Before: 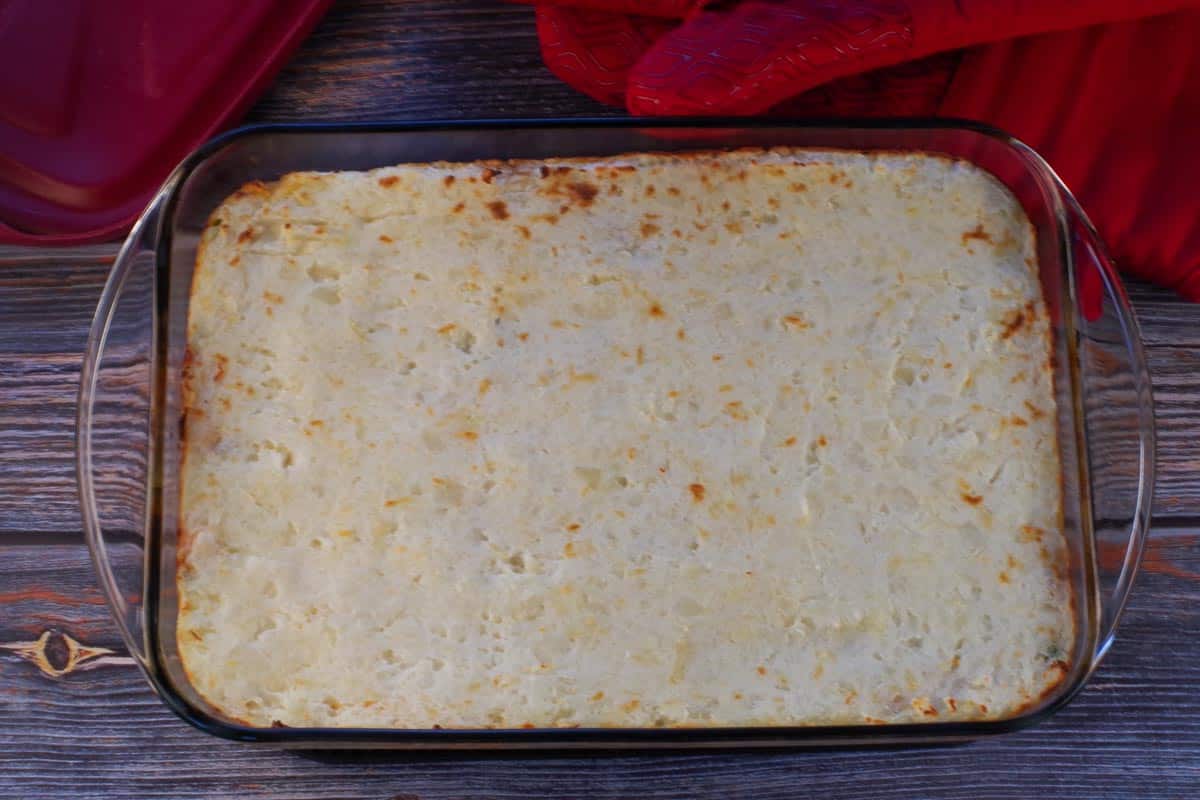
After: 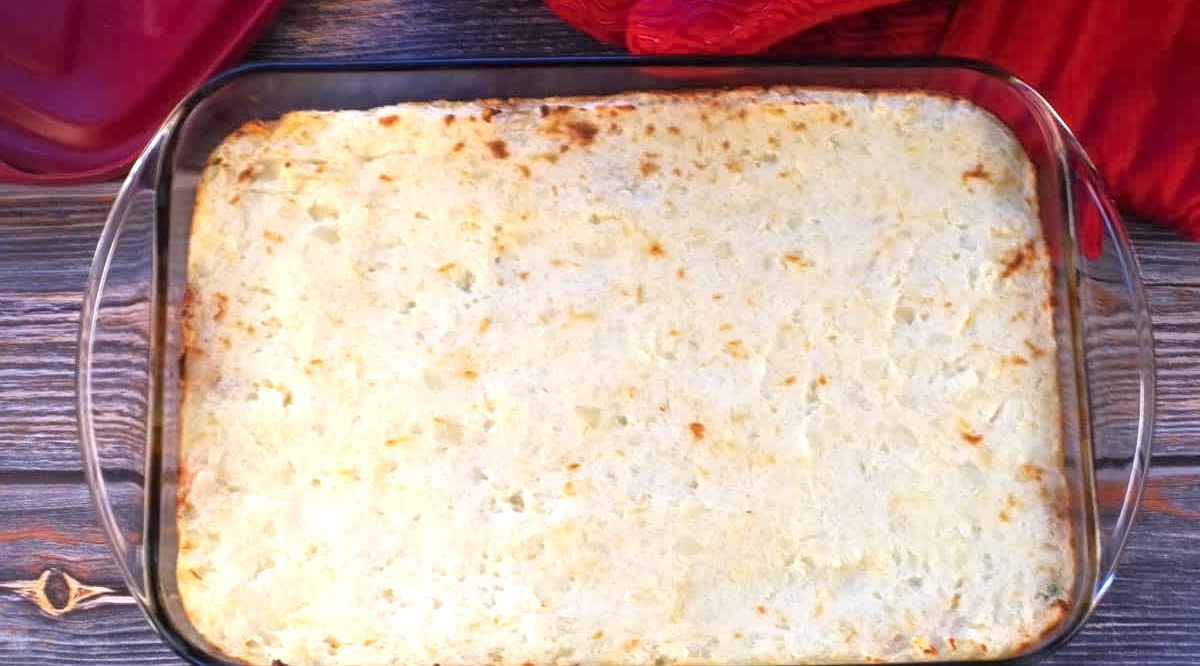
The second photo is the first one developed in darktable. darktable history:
crop: top 7.625%, bottom 8.027%
exposure: black level correction 0, exposure 1.2 EV, compensate highlight preservation false
contrast equalizer: y [[0.5 ×6], [0.5 ×6], [0.5 ×6], [0 ×6], [0, 0.039, 0.251, 0.29, 0.293, 0.292]]
